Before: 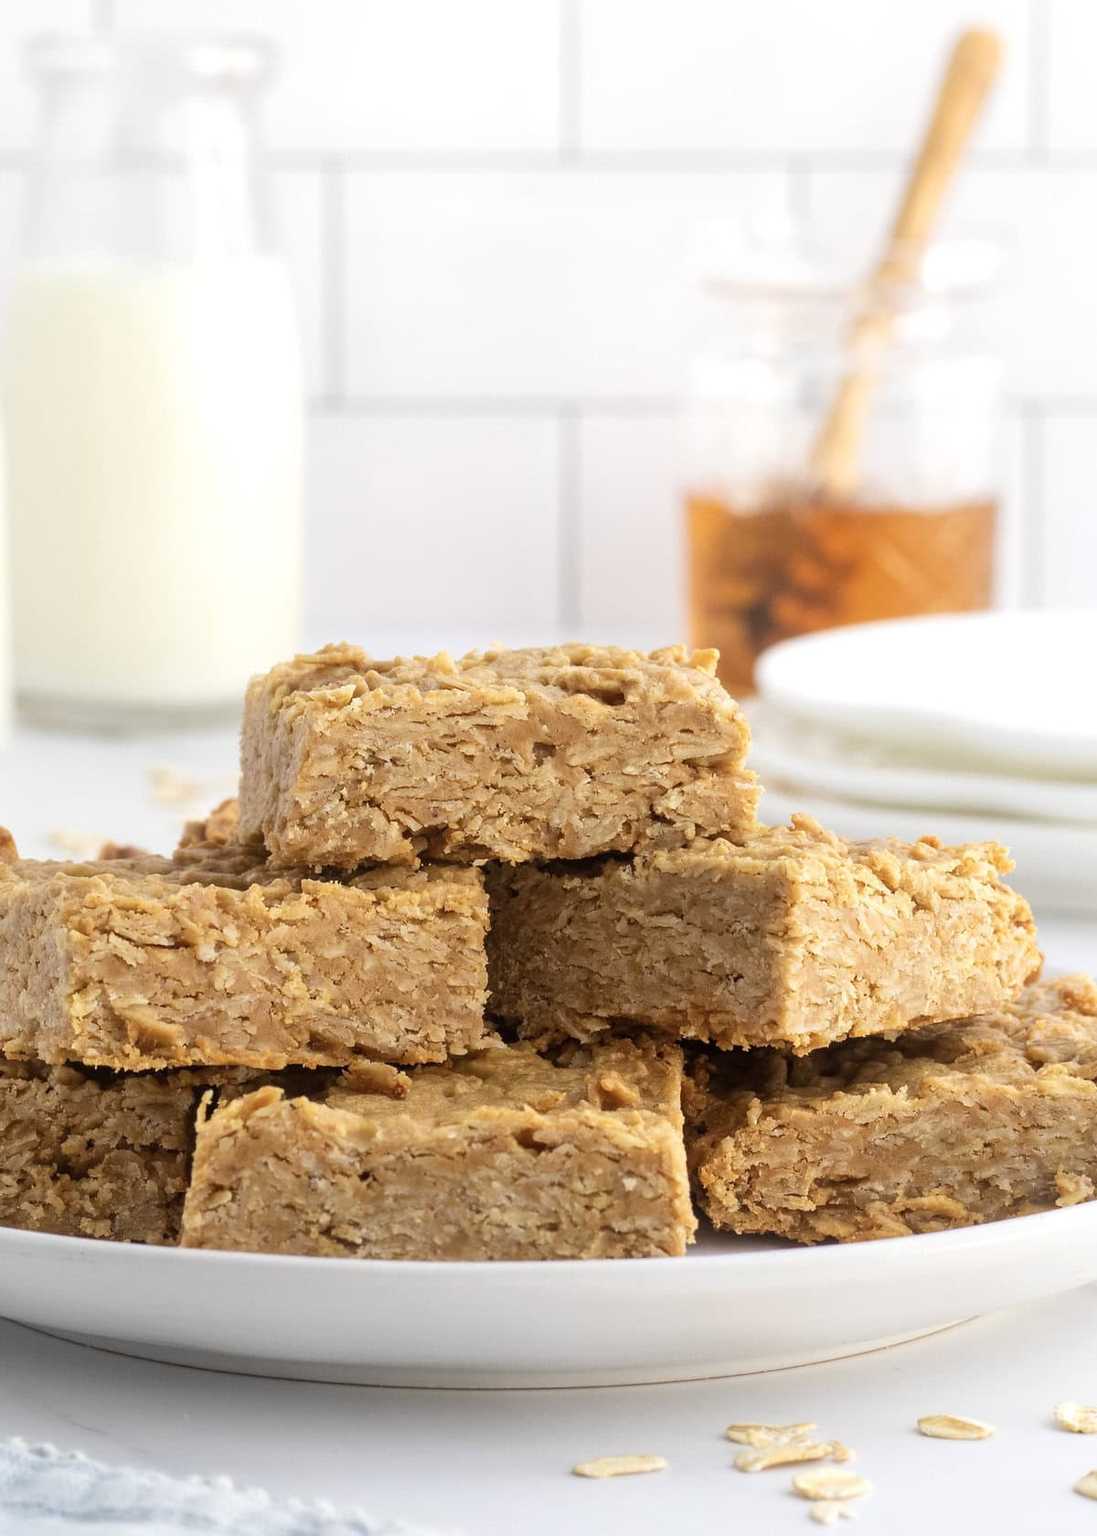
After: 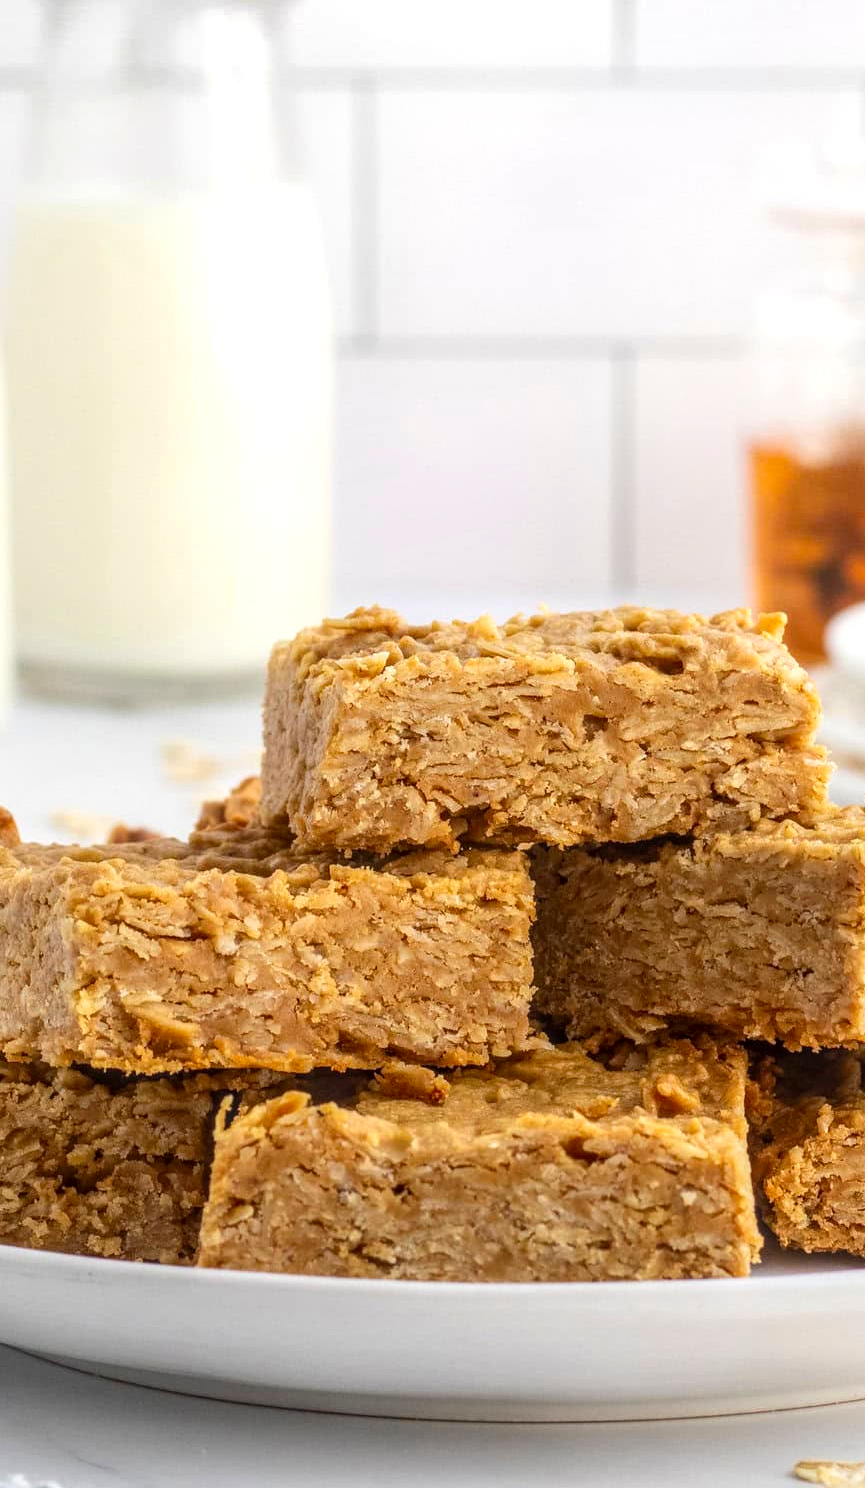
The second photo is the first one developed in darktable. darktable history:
tone curve: curves: ch0 [(0, 0) (0.003, 0.014) (0.011, 0.019) (0.025, 0.029) (0.044, 0.047) (0.069, 0.071) (0.1, 0.101) (0.136, 0.131) (0.177, 0.166) (0.224, 0.212) (0.277, 0.263) (0.335, 0.32) (0.399, 0.387) (0.468, 0.459) (0.543, 0.541) (0.623, 0.626) (0.709, 0.717) (0.801, 0.813) (0.898, 0.909) (1, 1)], color space Lab, independent channels, preserve colors none
crop: top 5.775%, right 27.855%, bottom 5.645%
shadows and highlights: radius 331.68, shadows 53.92, highlights -99.06, compress 94.59%, soften with gaussian
local contrast: highlights 1%, shadows 4%, detail 134%
contrast brightness saturation: saturation 0.185
